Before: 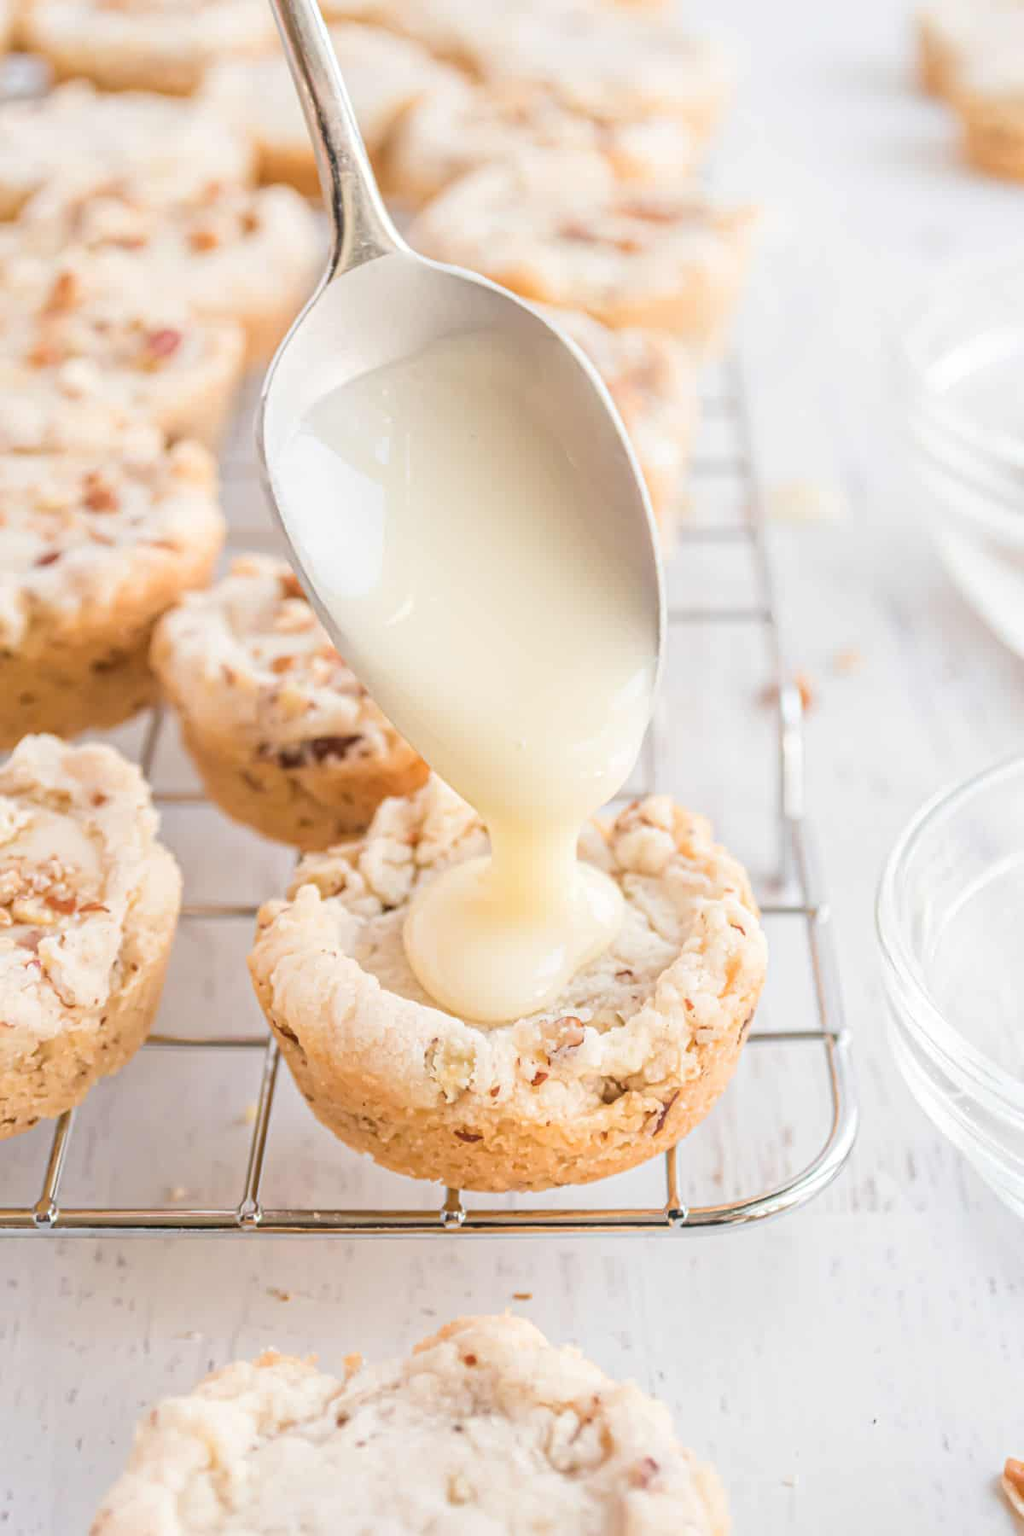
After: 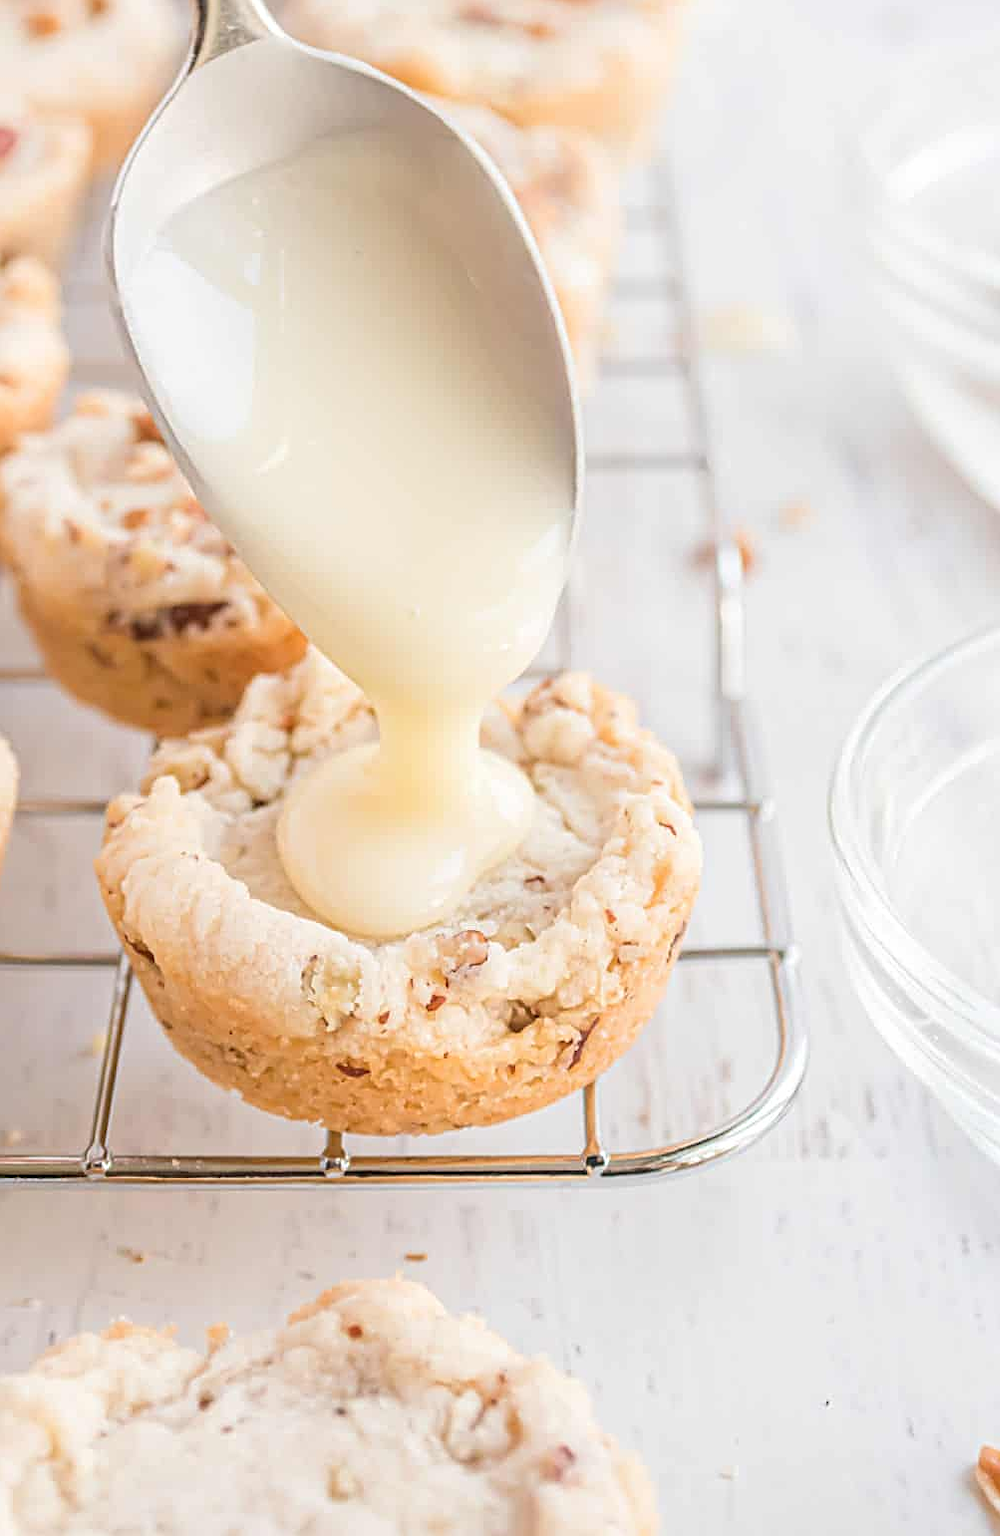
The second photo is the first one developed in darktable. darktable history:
crop: left 16.323%, top 14.369%
sharpen: on, module defaults
